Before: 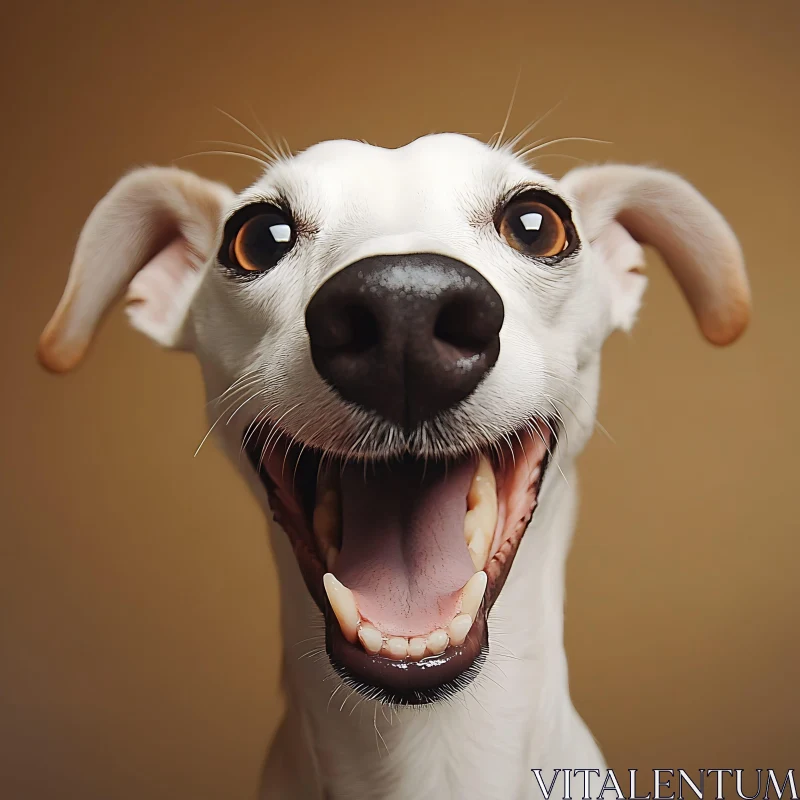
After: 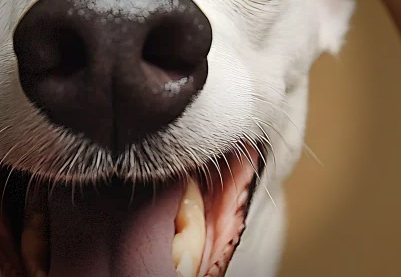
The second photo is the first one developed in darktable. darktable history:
local contrast: mode bilateral grid, contrast 20, coarseness 50, detail 120%, midtone range 0.2
crop: left 36.607%, top 34.735%, right 13.146%, bottom 30.611%
tone equalizer: on, module defaults
vignetting: fall-off start 68.33%, fall-off radius 30%, saturation 0.042, center (-0.066, -0.311), width/height ratio 0.992, shape 0.85, dithering 8-bit output
